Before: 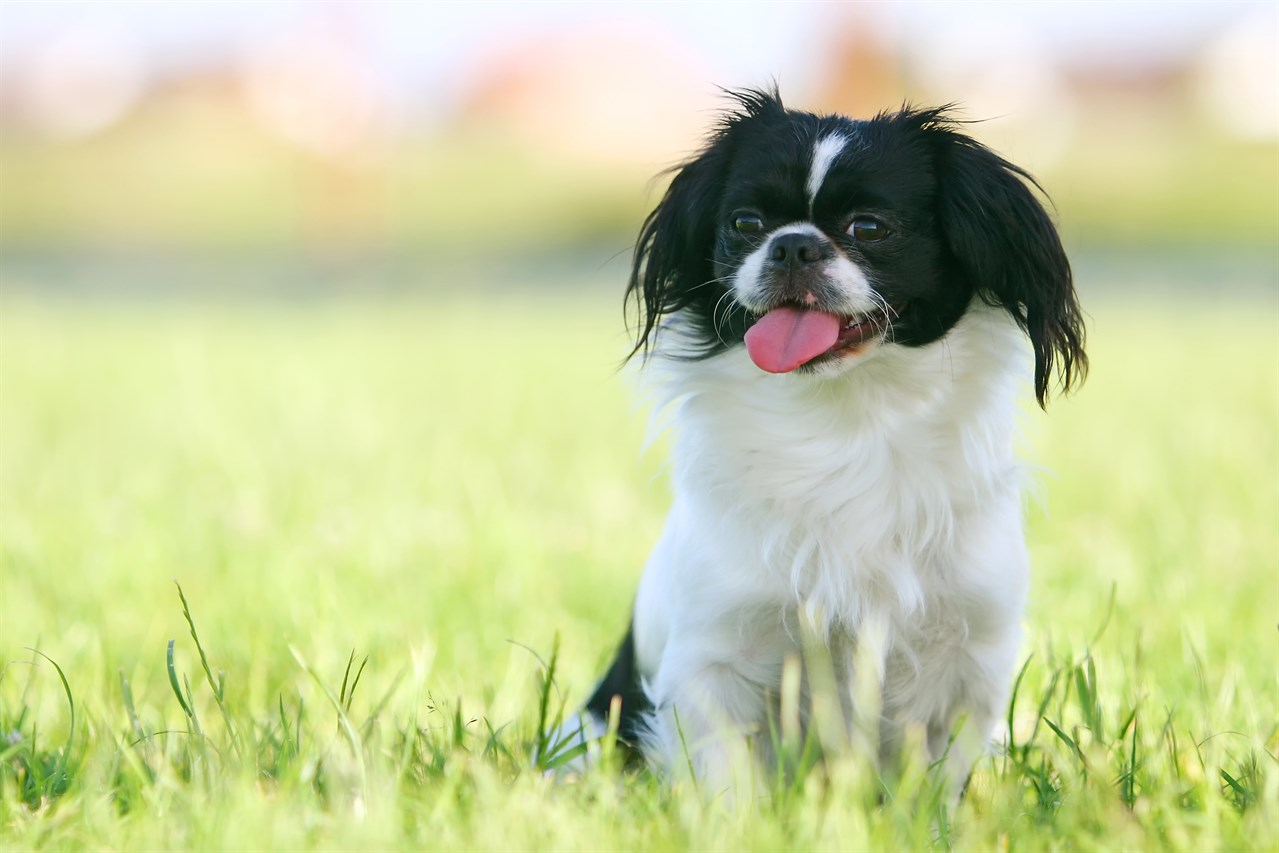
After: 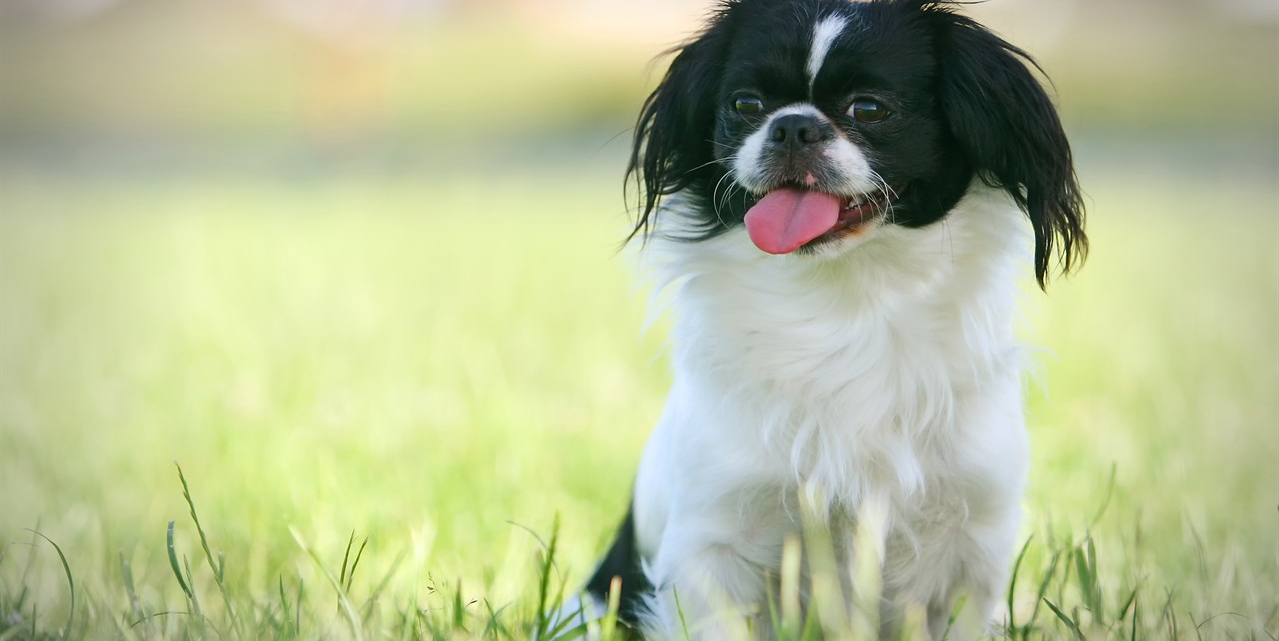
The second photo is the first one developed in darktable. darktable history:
crop: top 13.966%, bottom 10.842%
vignetting: fall-off start 70.23%, width/height ratio 1.333
